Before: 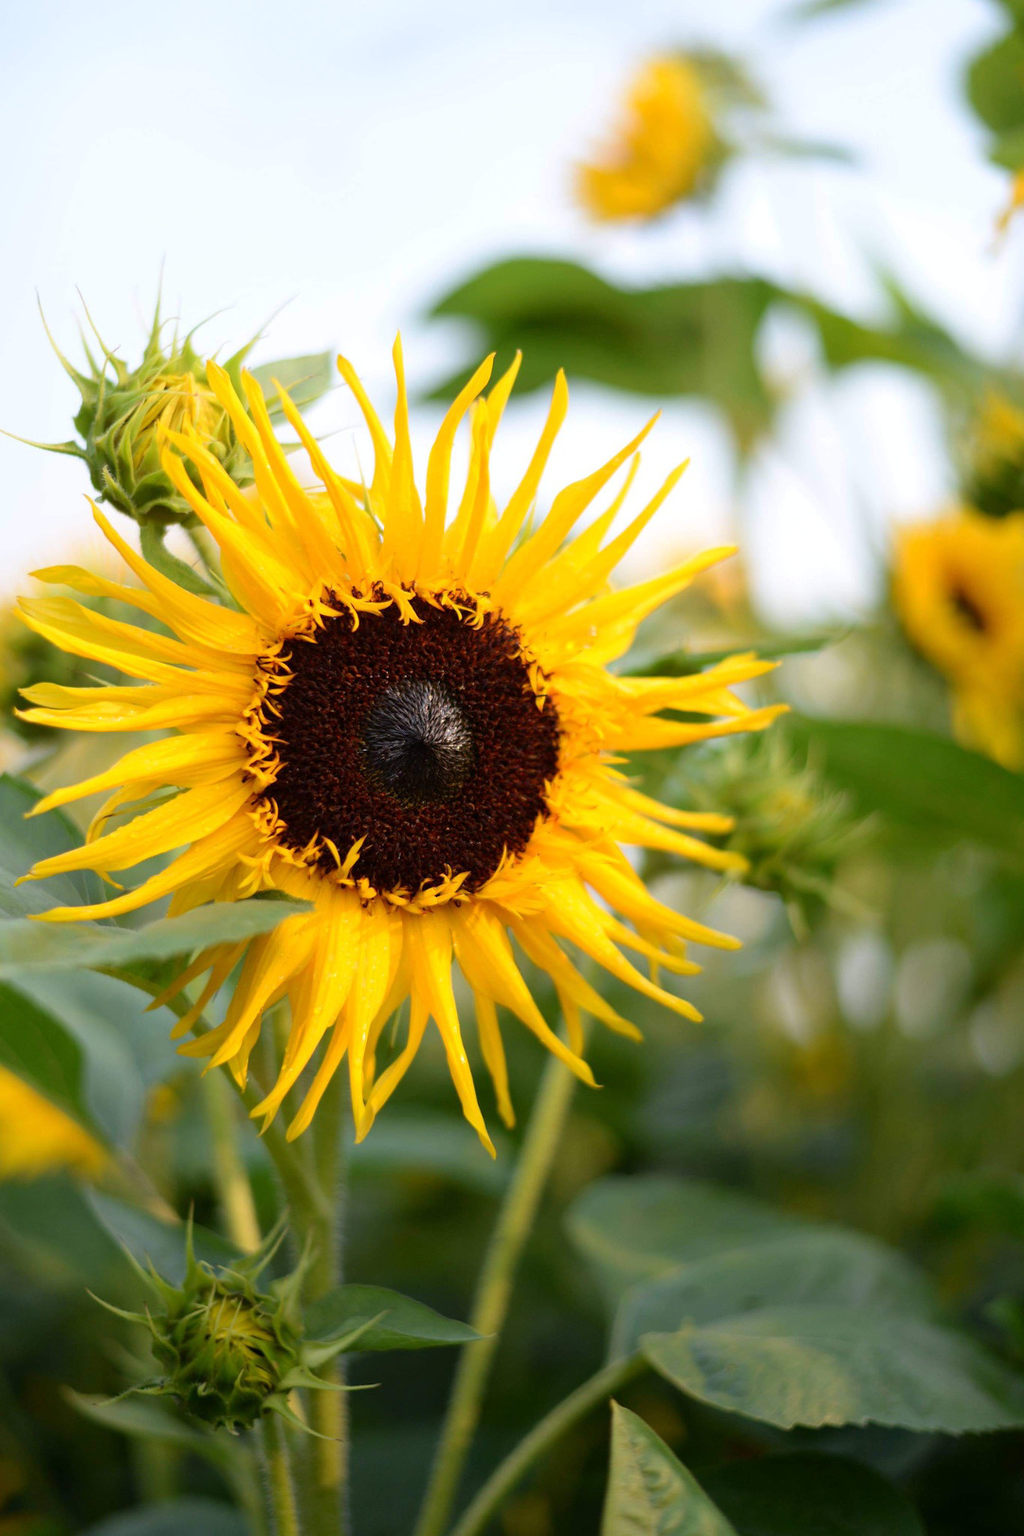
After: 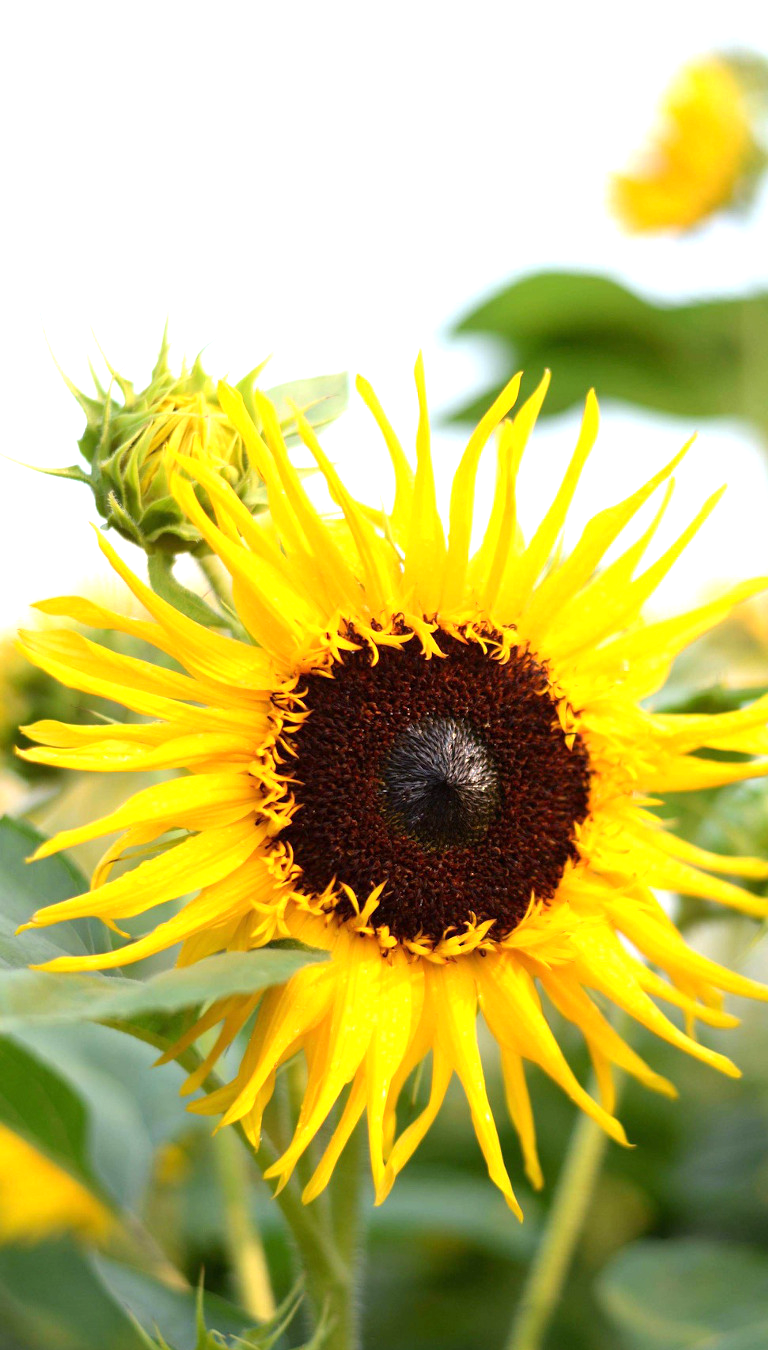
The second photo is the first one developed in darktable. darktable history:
exposure: exposure 0.657 EV, compensate highlight preservation false
crop: right 28.885%, bottom 16.626%
